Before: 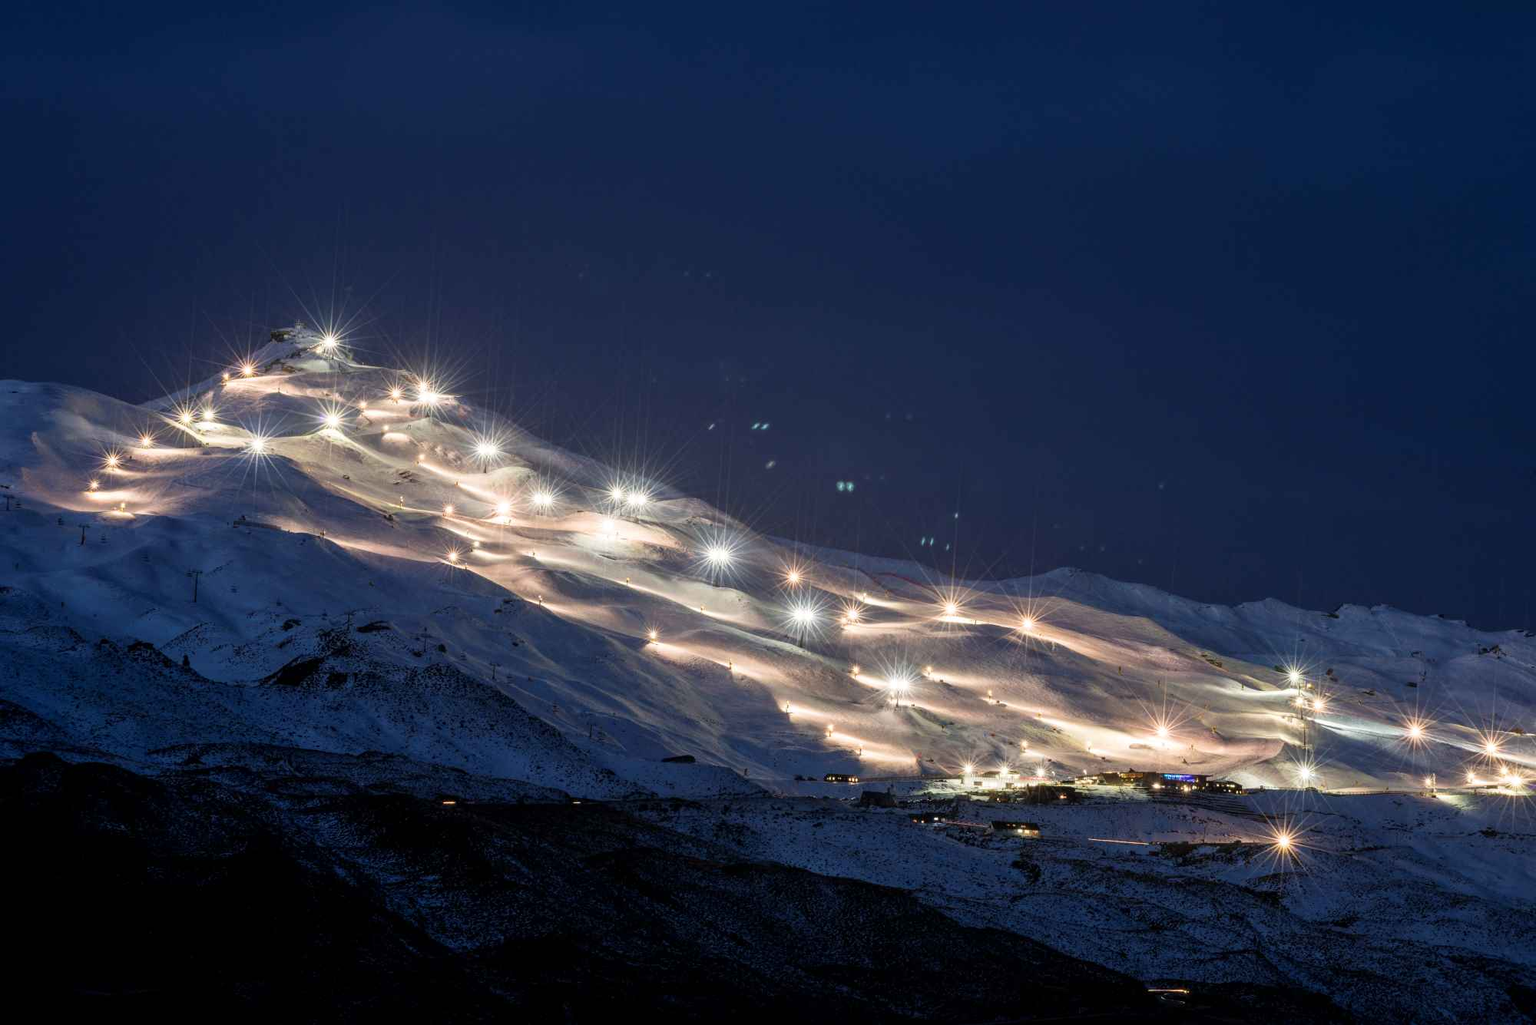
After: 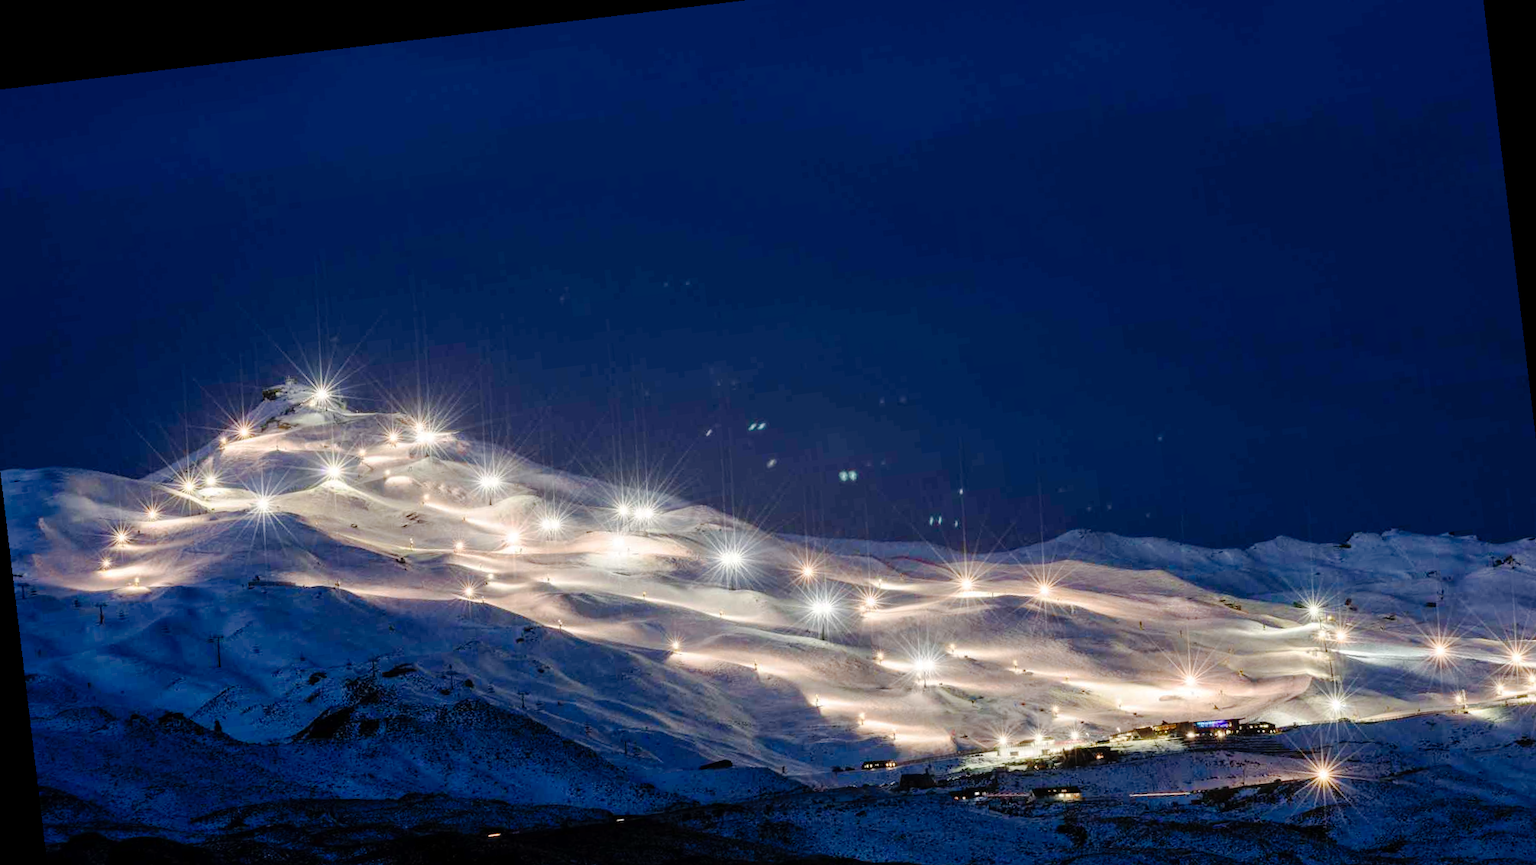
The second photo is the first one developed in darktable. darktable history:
rotate and perspective: rotation -6.83°, automatic cropping off
crop: left 2.737%, top 7.287%, right 3.421%, bottom 20.179%
tone curve: curves: ch0 [(0, 0) (0.003, 0.001) (0.011, 0.008) (0.025, 0.015) (0.044, 0.025) (0.069, 0.037) (0.1, 0.056) (0.136, 0.091) (0.177, 0.157) (0.224, 0.231) (0.277, 0.319) (0.335, 0.4) (0.399, 0.493) (0.468, 0.571) (0.543, 0.645) (0.623, 0.706) (0.709, 0.77) (0.801, 0.838) (0.898, 0.918) (1, 1)], preserve colors none
